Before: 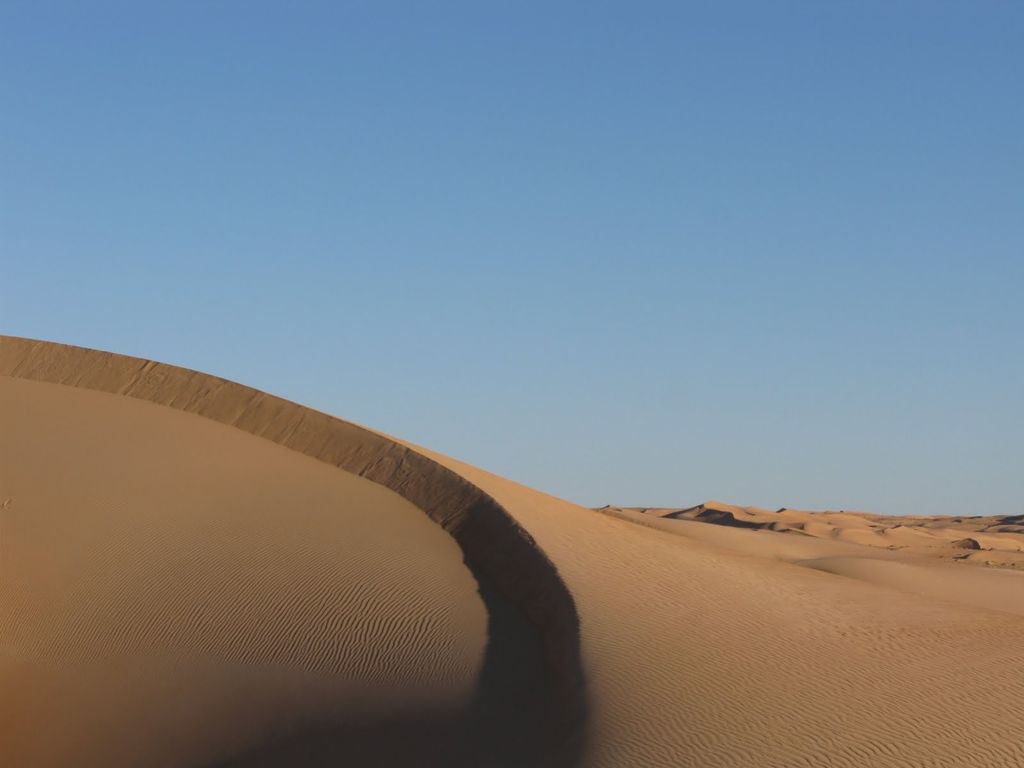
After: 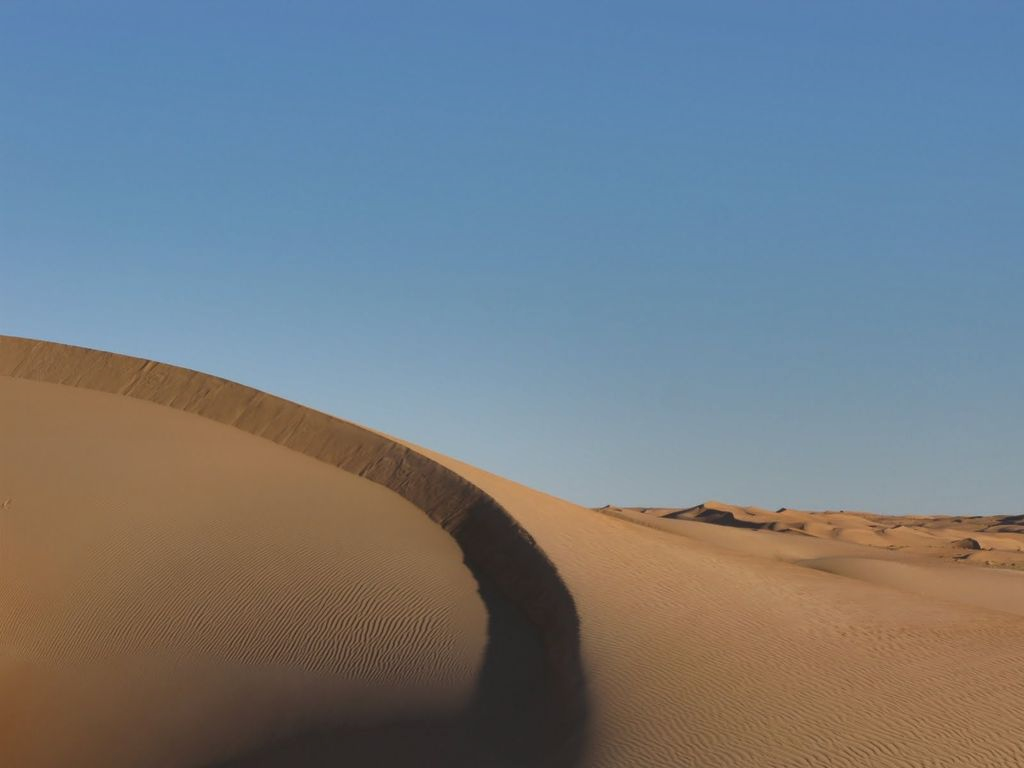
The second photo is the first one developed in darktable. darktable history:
shadows and highlights: shadows 20.99, highlights -82.78, soften with gaussian
